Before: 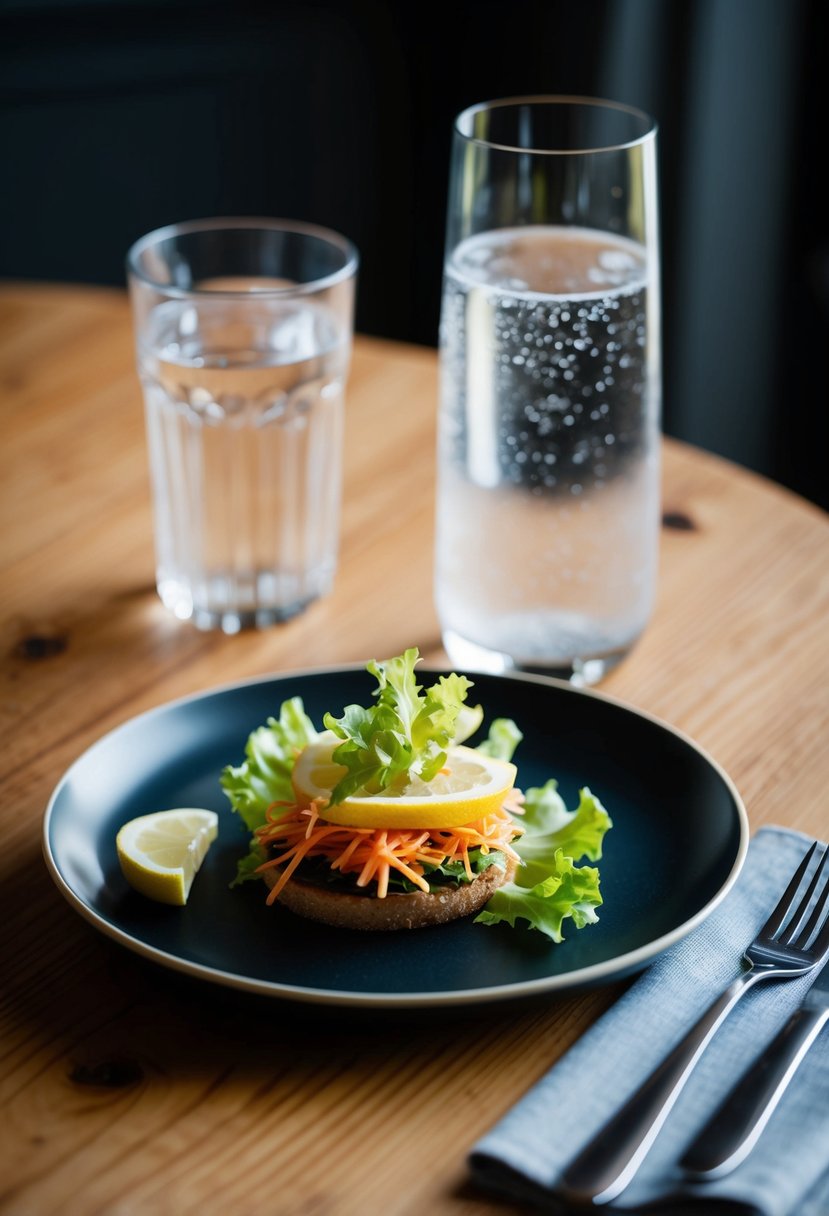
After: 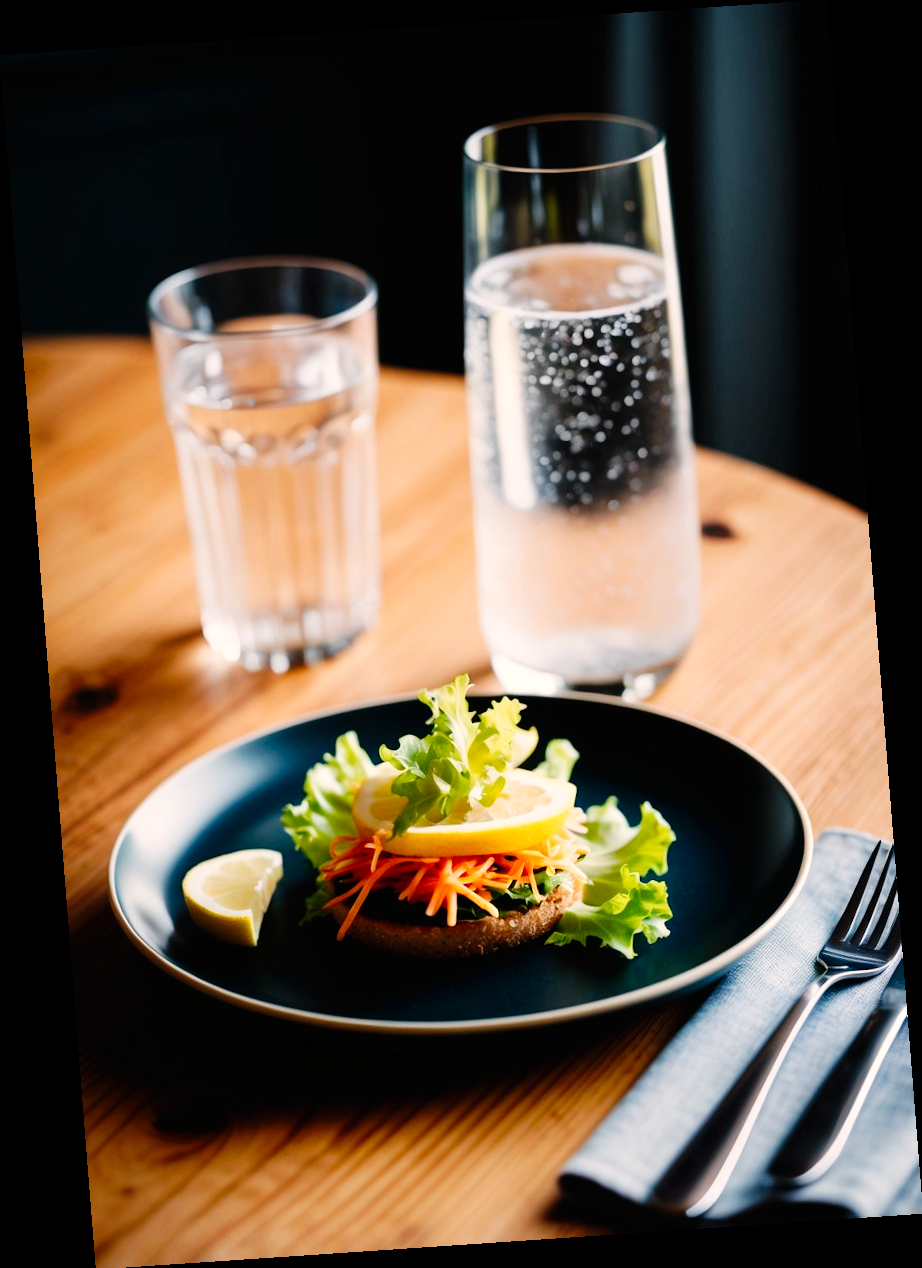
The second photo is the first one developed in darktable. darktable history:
white balance: red 1.127, blue 0.943
rotate and perspective: rotation -4.2°, shear 0.006, automatic cropping off
tone curve: curves: ch0 [(0, 0) (0.003, 0.006) (0.011, 0.007) (0.025, 0.009) (0.044, 0.012) (0.069, 0.021) (0.1, 0.036) (0.136, 0.056) (0.177, 0.105) (0.224, 0.165) (0.277, 0.251) (0.335, 0.344) (0.399, 0.439) (0.468, 0.532) (0.543, 0.628) (0.623, 0.718) (0.709, 0.797) (0.801, 0.874) (0.898, 0.943) (1, 1)], preserve colors none
